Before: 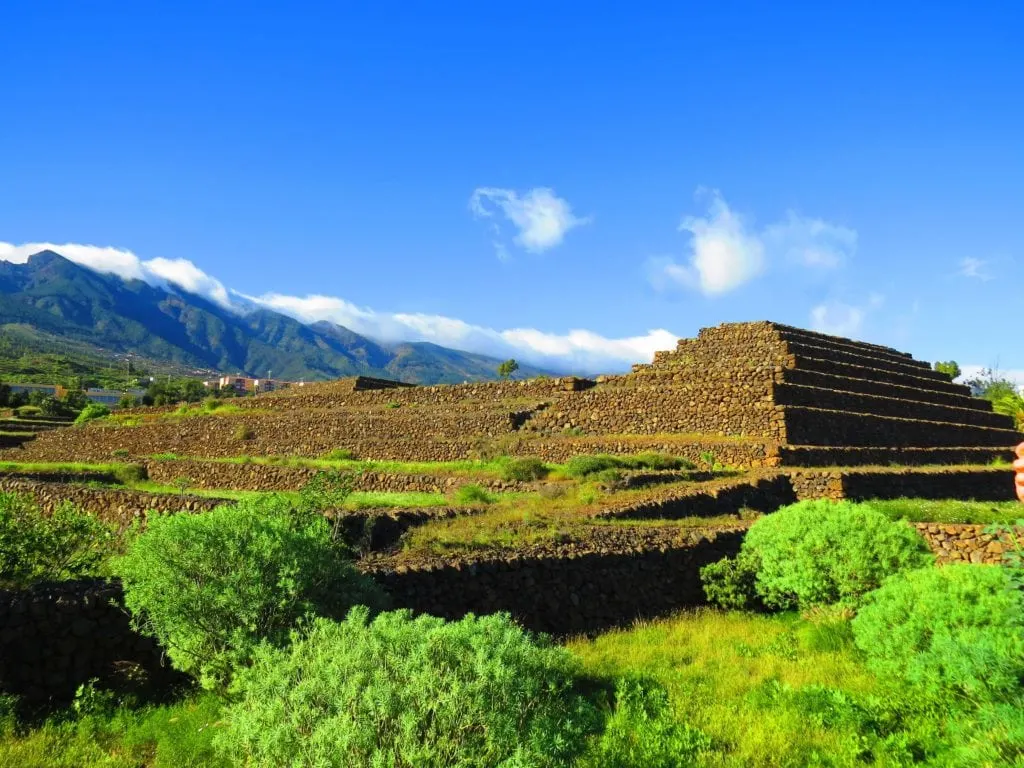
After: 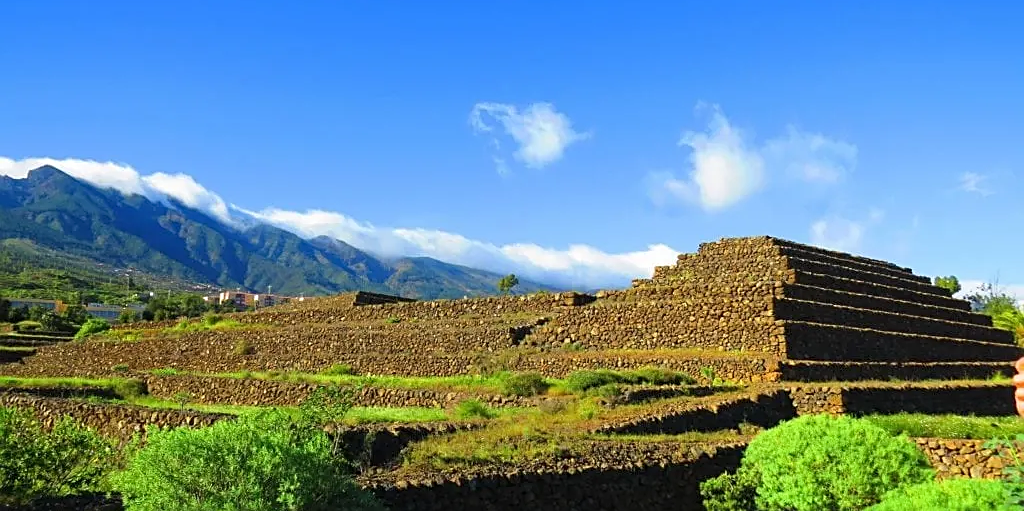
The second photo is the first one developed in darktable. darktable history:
sharpen: on, module defaults
crop: top 11.145%, bottom 22.277%
